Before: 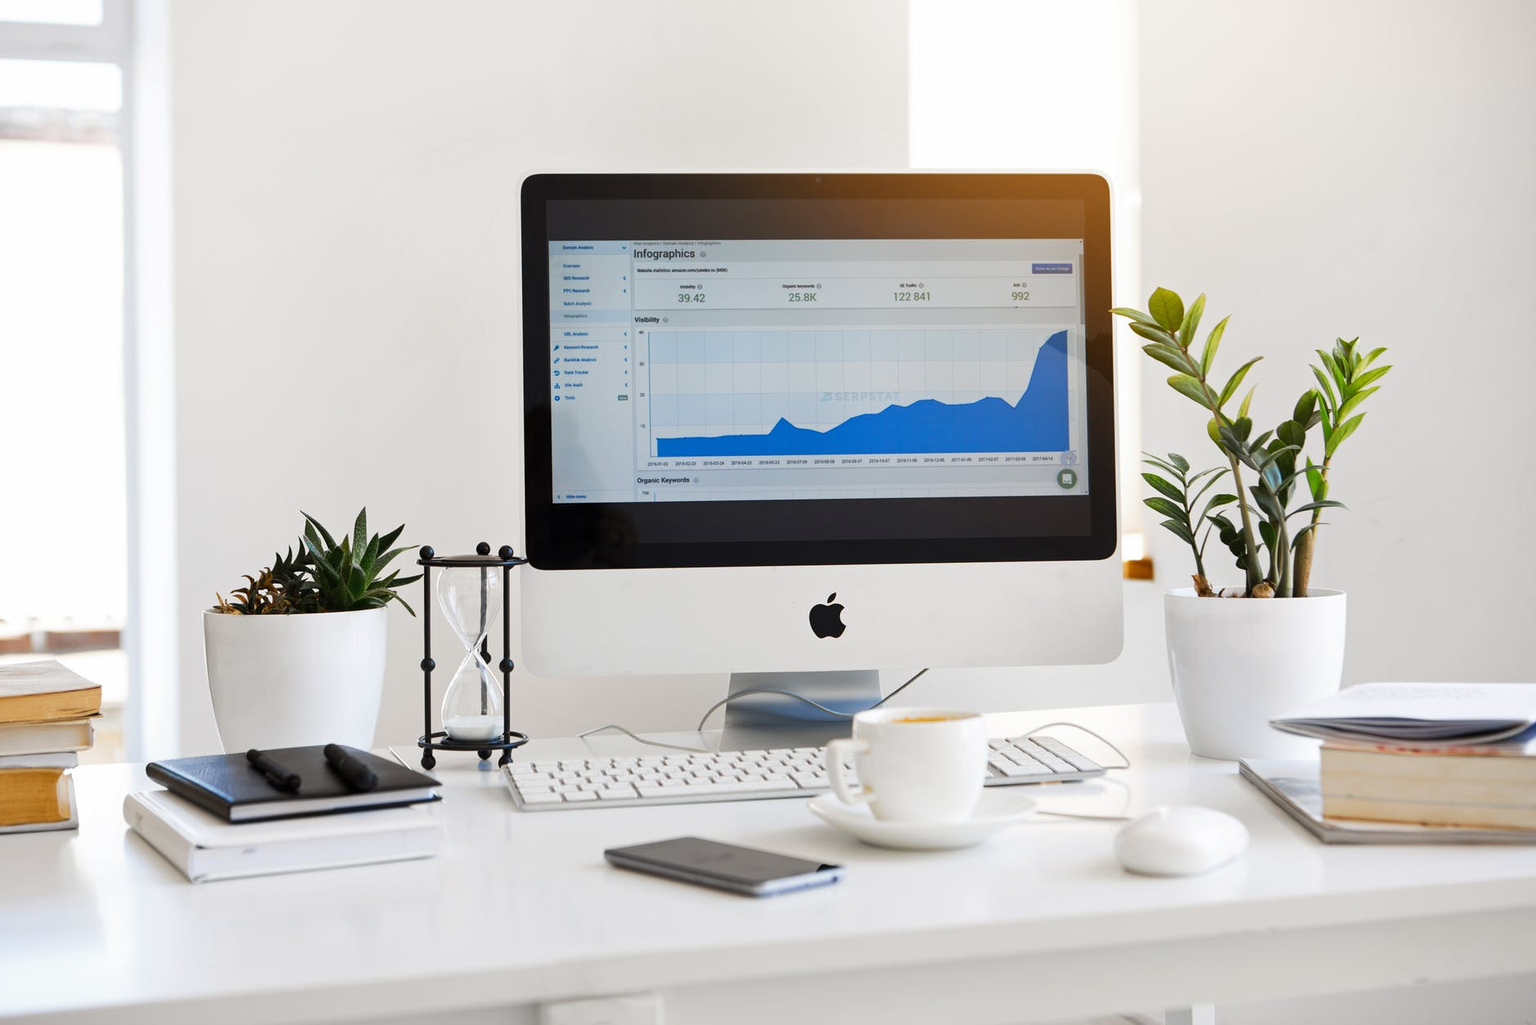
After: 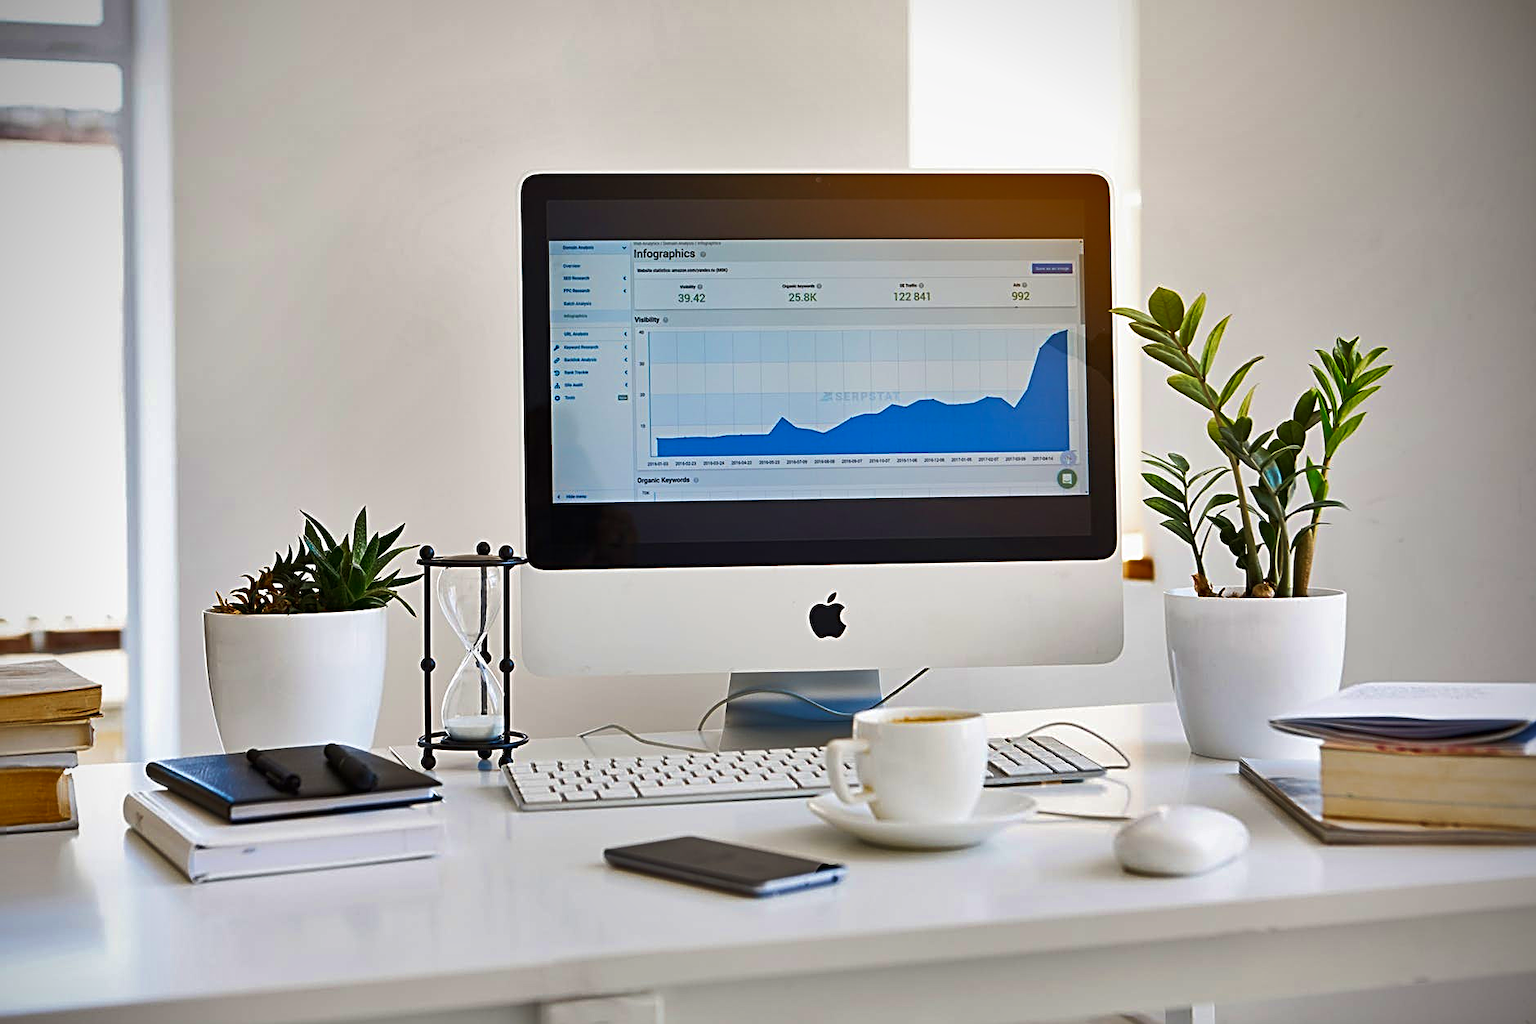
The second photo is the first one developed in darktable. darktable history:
velvia: strength 56%
vignetting: brightness -0.629, saturation -0.007, center (-0.028, 0.239)
contrast brightness saturation: contrast -0.02, brightness -0.01, saturation 0.03
shadows and highlights: shadows 30.63, highlights -63.22, shadows color adjustment 98%, highlights color adjustment 58.61%, soften with gaussian
sharpen: radius 2.817, amount 0.715
